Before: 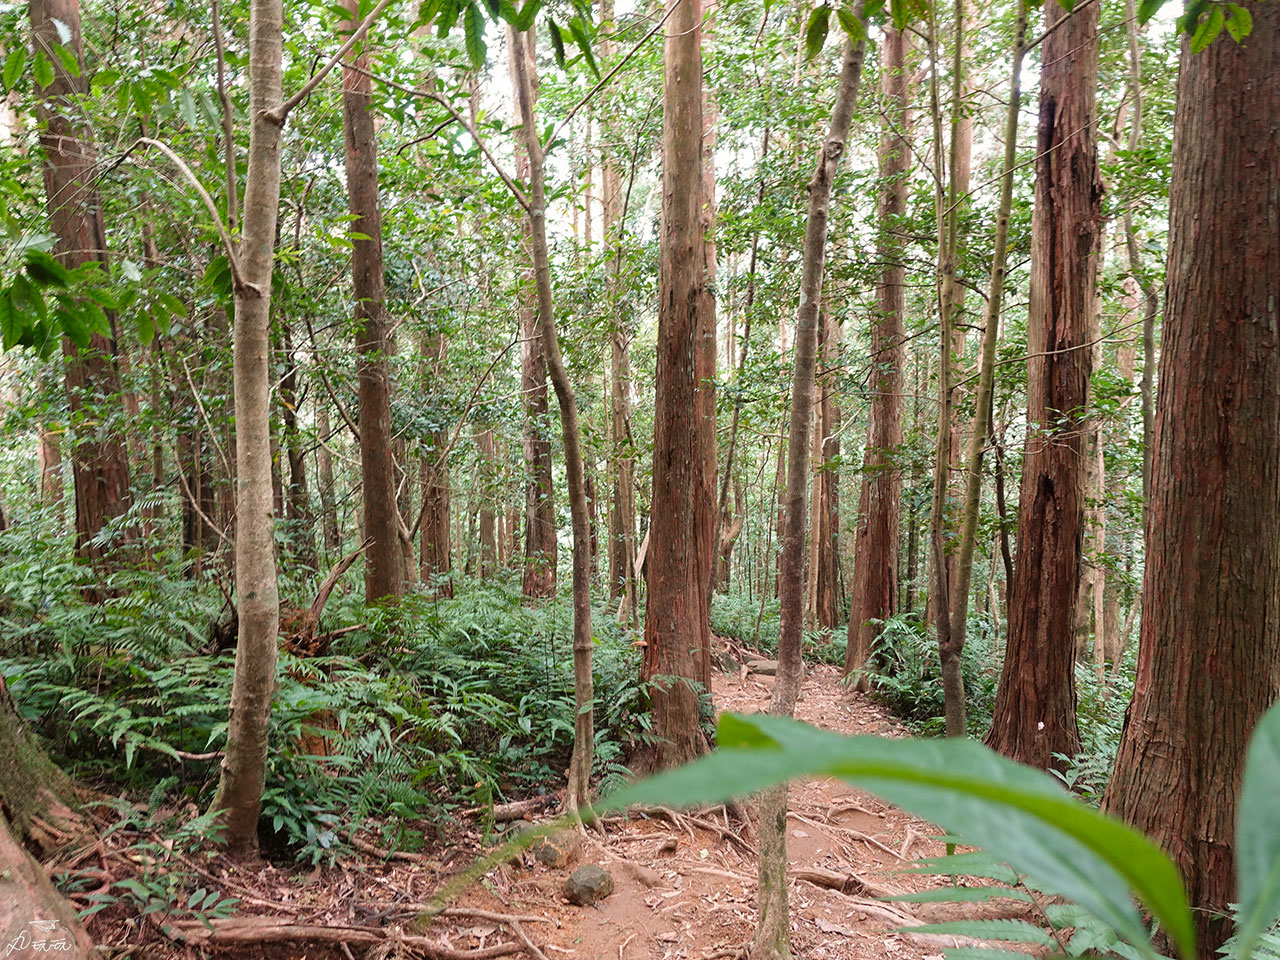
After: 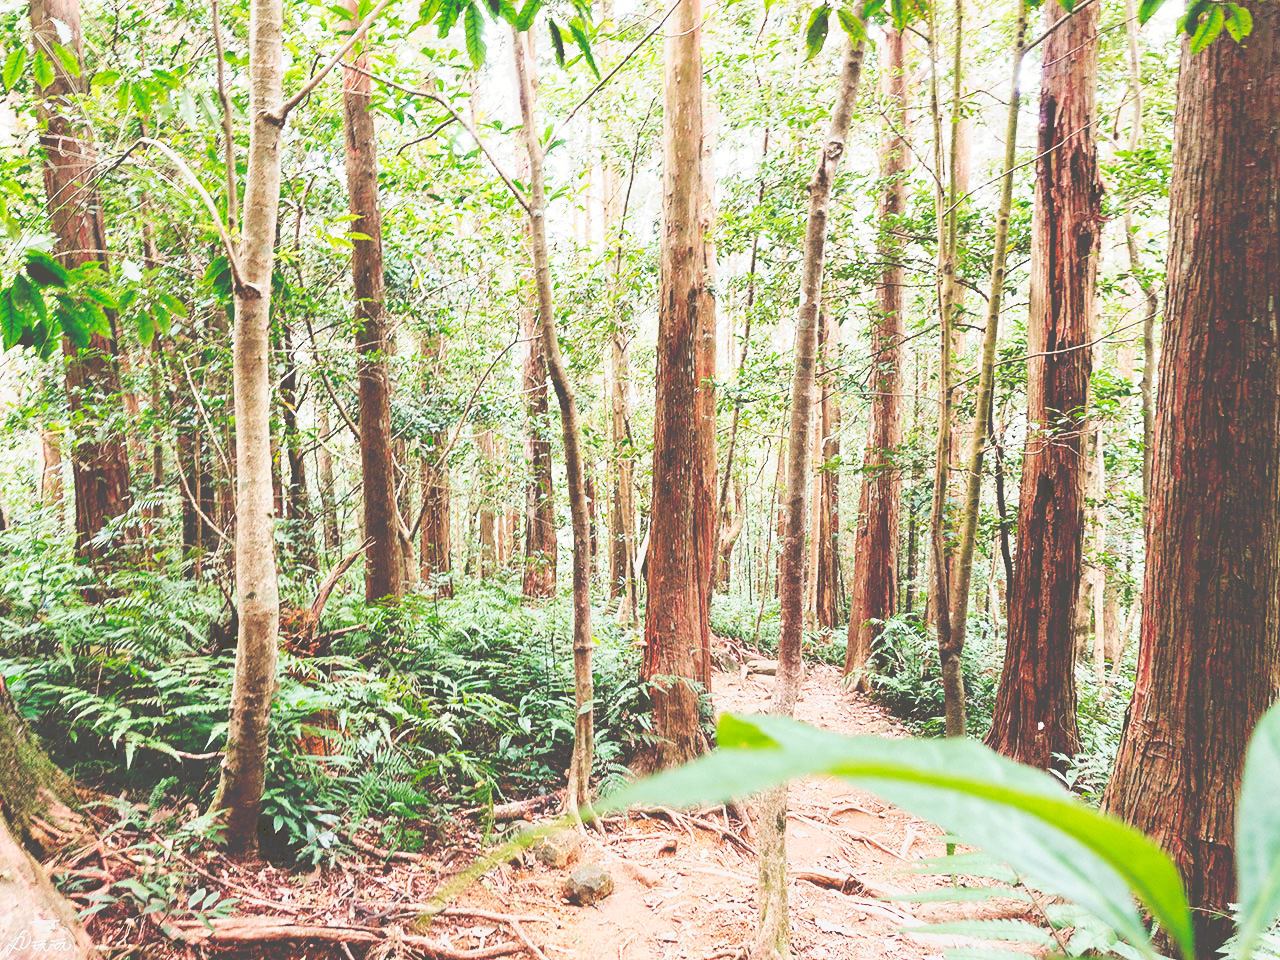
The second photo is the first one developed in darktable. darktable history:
tone curve: curves: ch0 [(0, 0) (0.003, 0.279) (0.011, 0.287) (0.025, 0.295) (0.044, 0.304) (0.069, 0.316) (0.1, 0.319) (0.136, 0.316) (0.177, 0.32) (0.224, 0.359) (0.277, 0.421) (0.335, 0.511) (0.399, 0.639) (0.468, 0.734) (0.543, 0.827) (0.623, 0.89) (0.709, 0.944) (0.801, 0.965) (0.898, 0.968) (1, 1)], preserve colors none
